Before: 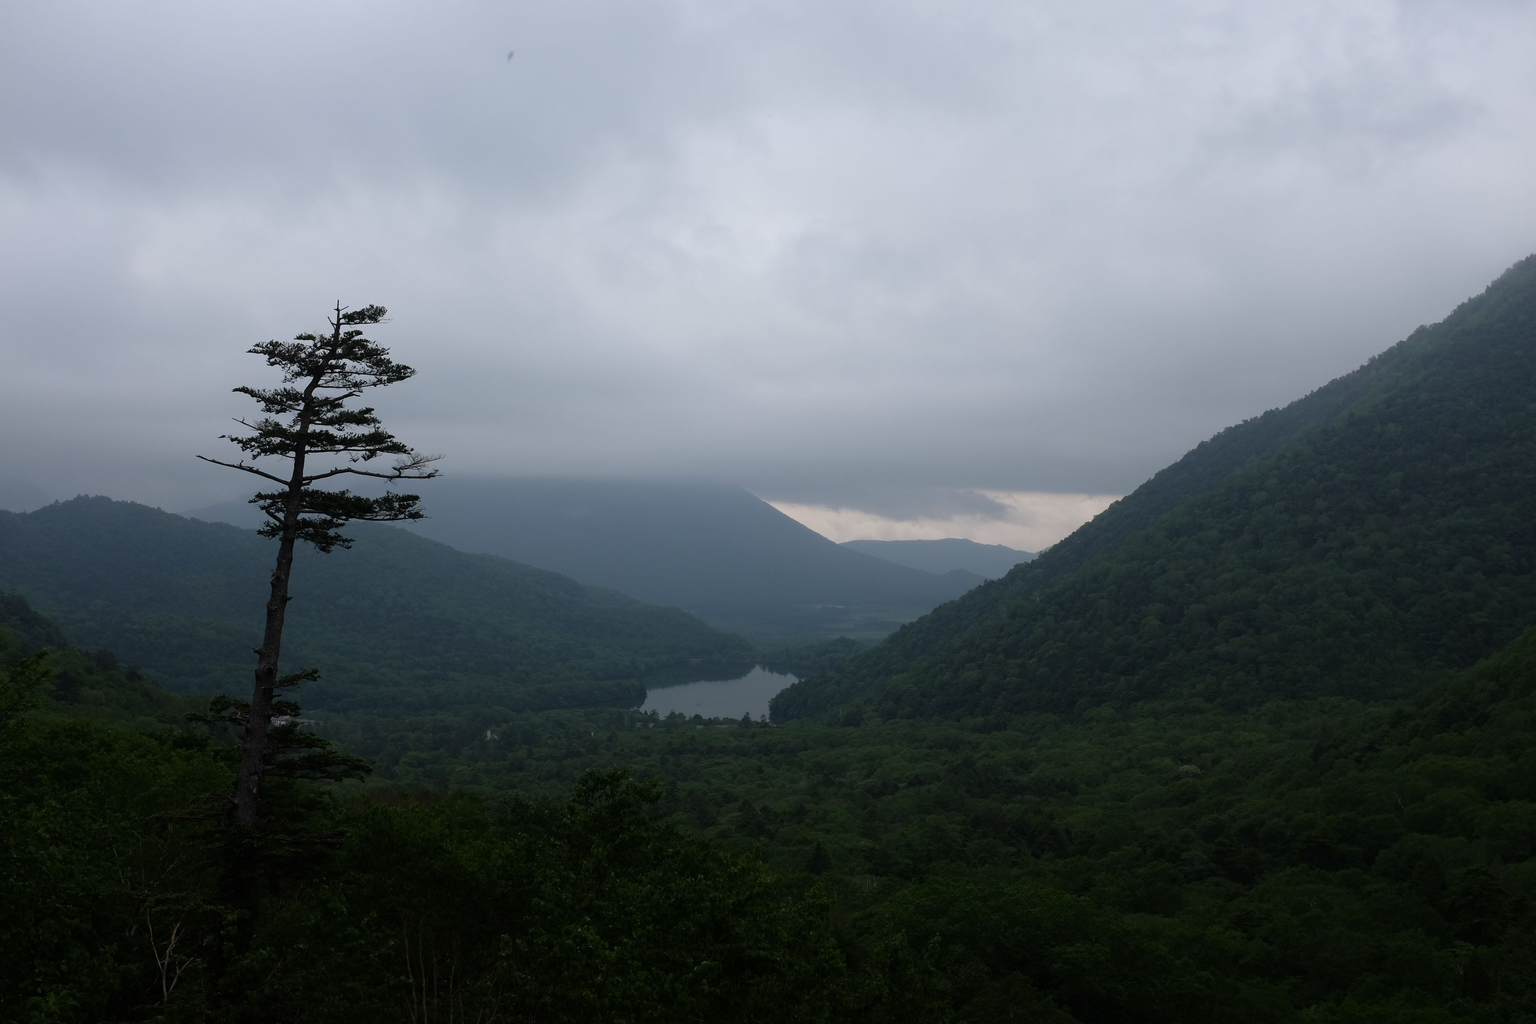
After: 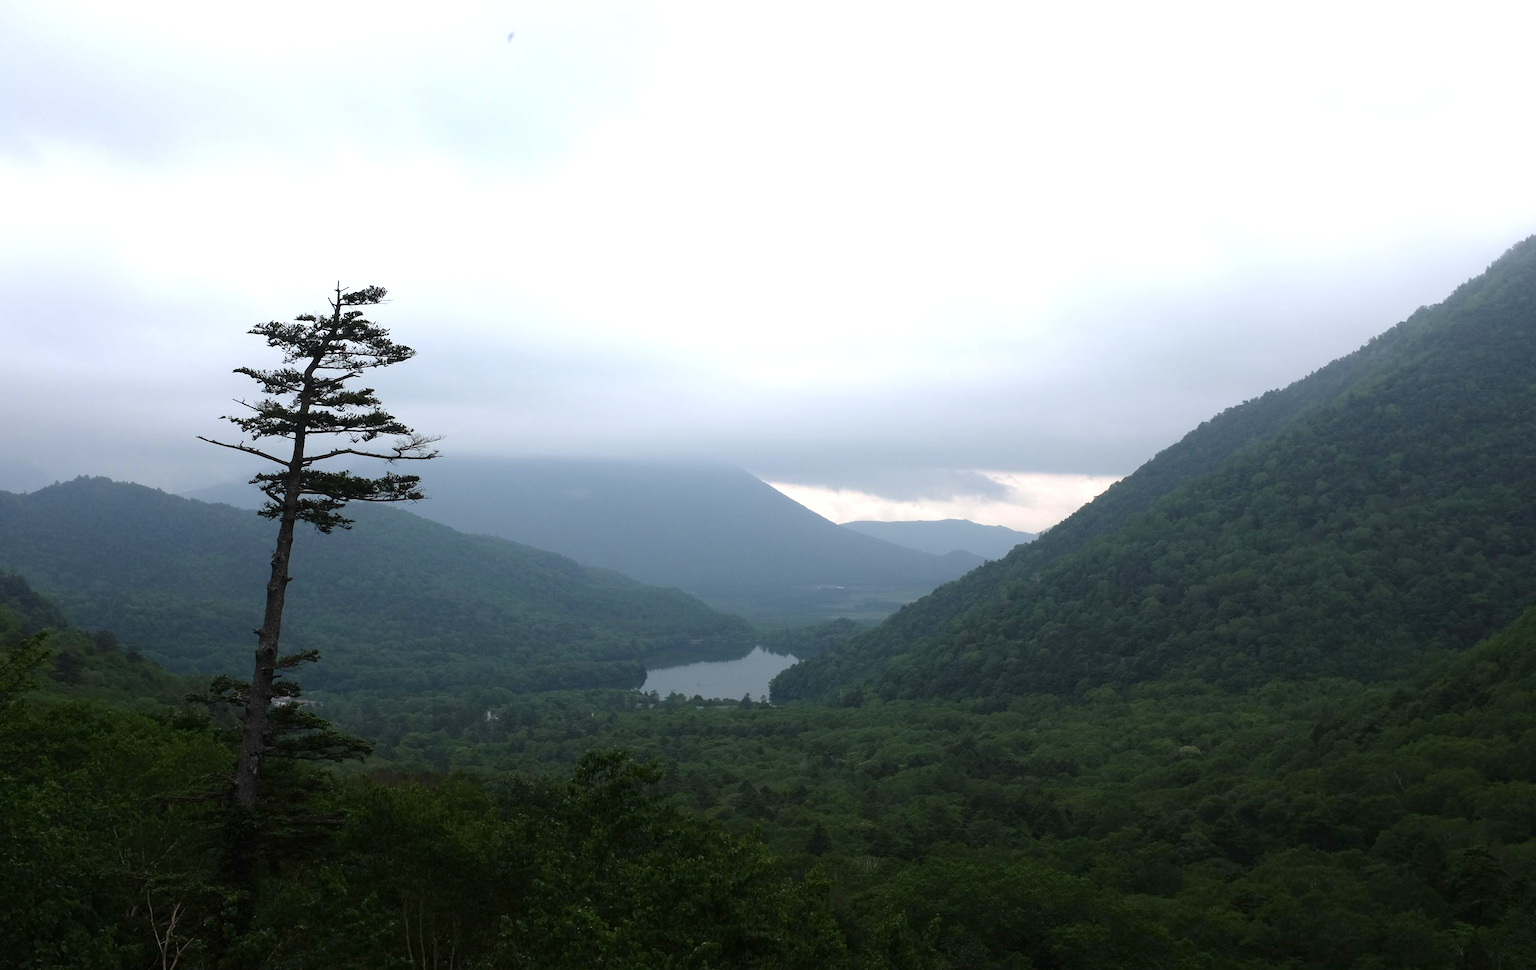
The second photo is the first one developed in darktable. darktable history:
exposure: black level correction 0, exposure 1.096 EV, compensate highlight preservation false
crop and rotate: top 1.936%, bottom 3.255%
